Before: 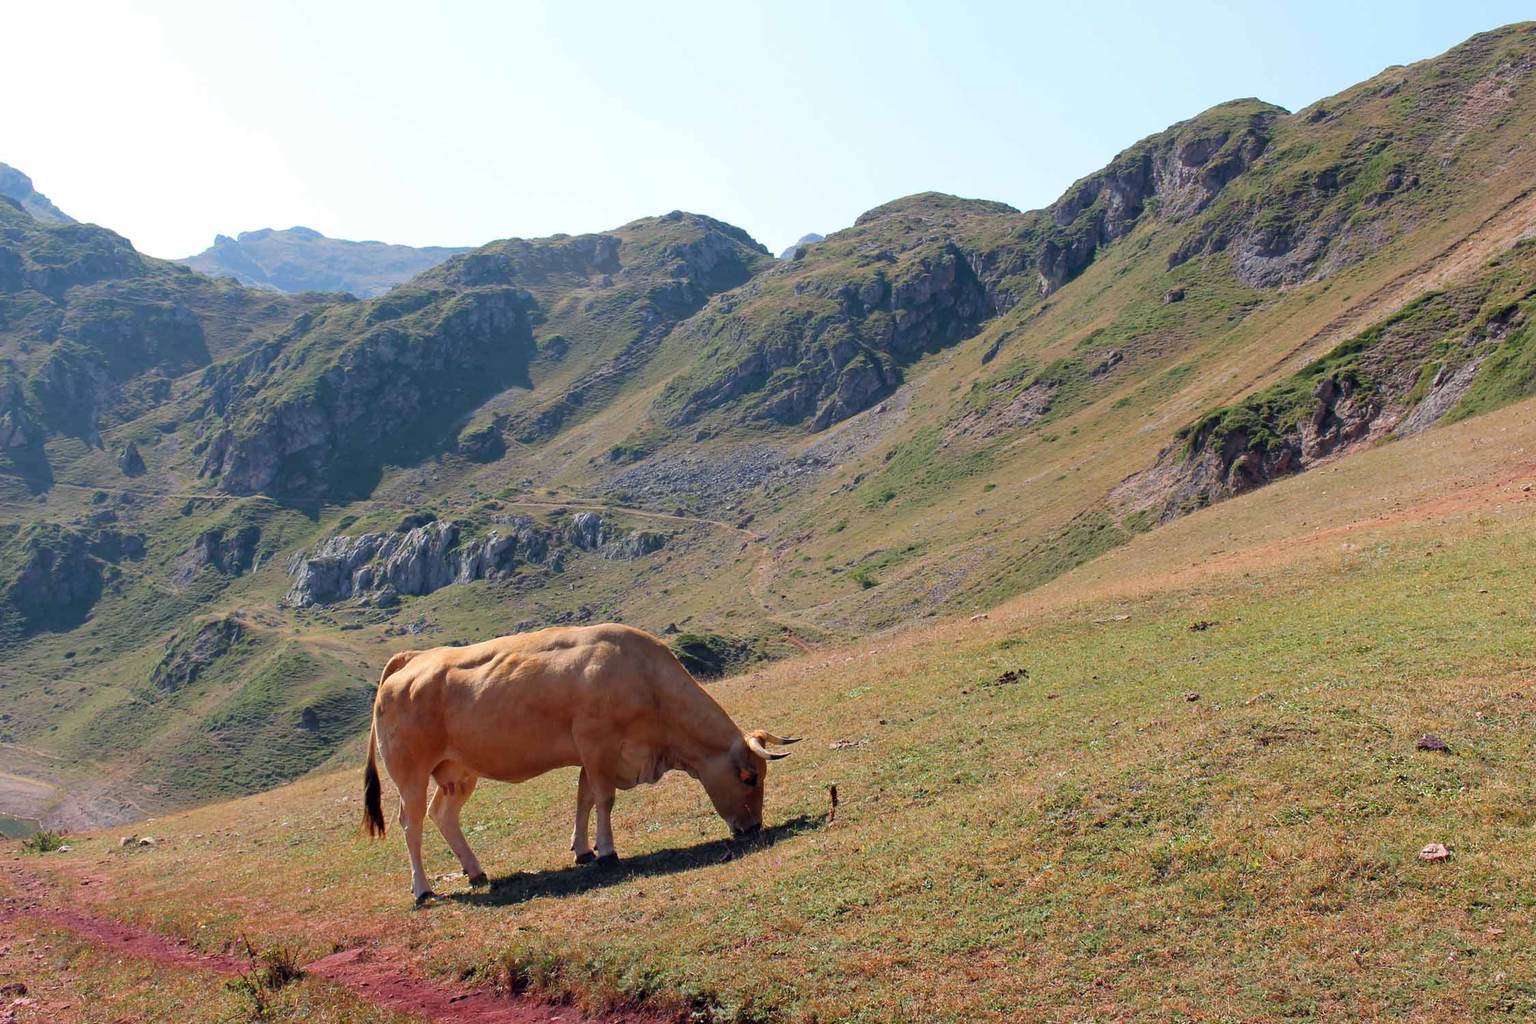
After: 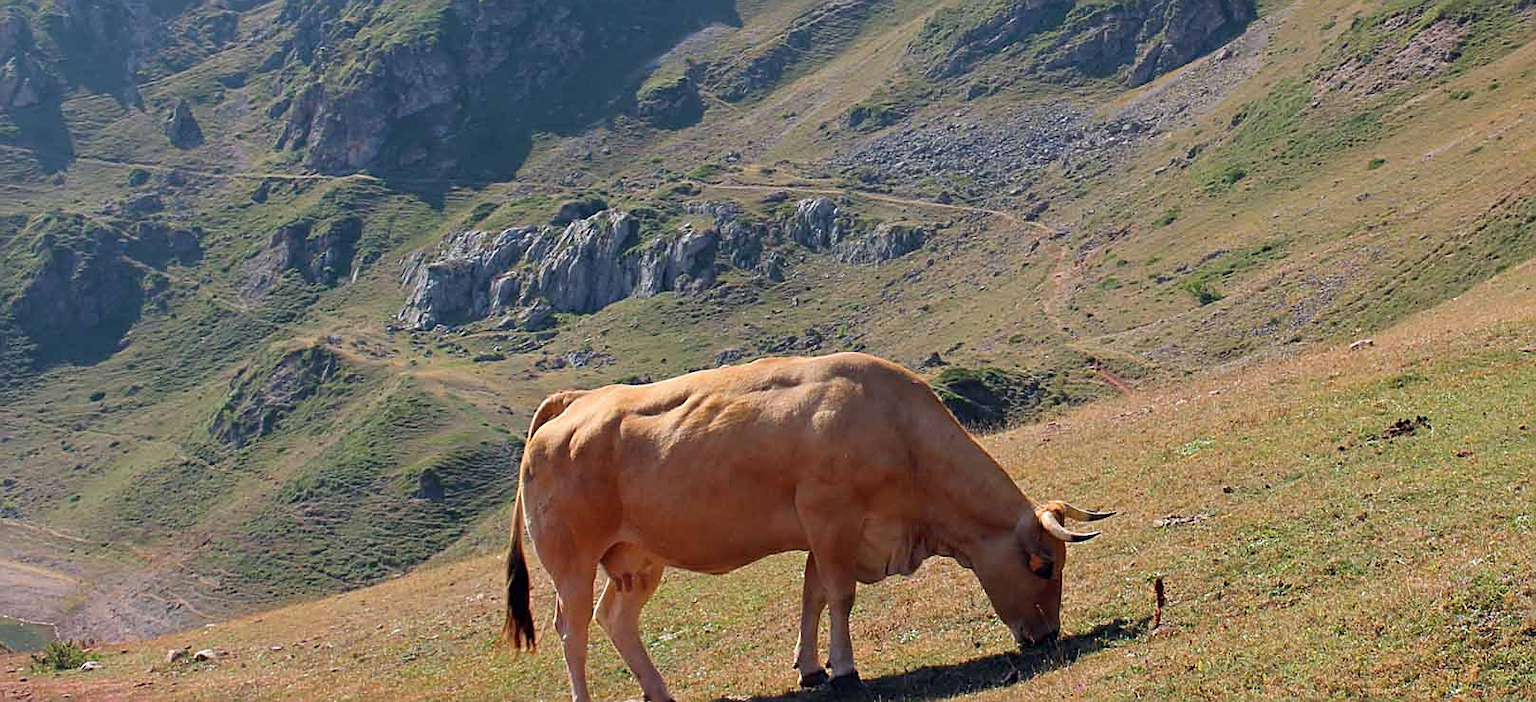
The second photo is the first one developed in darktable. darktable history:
crop: top 36.166%, right 28.08%, bottom 14.498%
sharpen: on, module defaults
